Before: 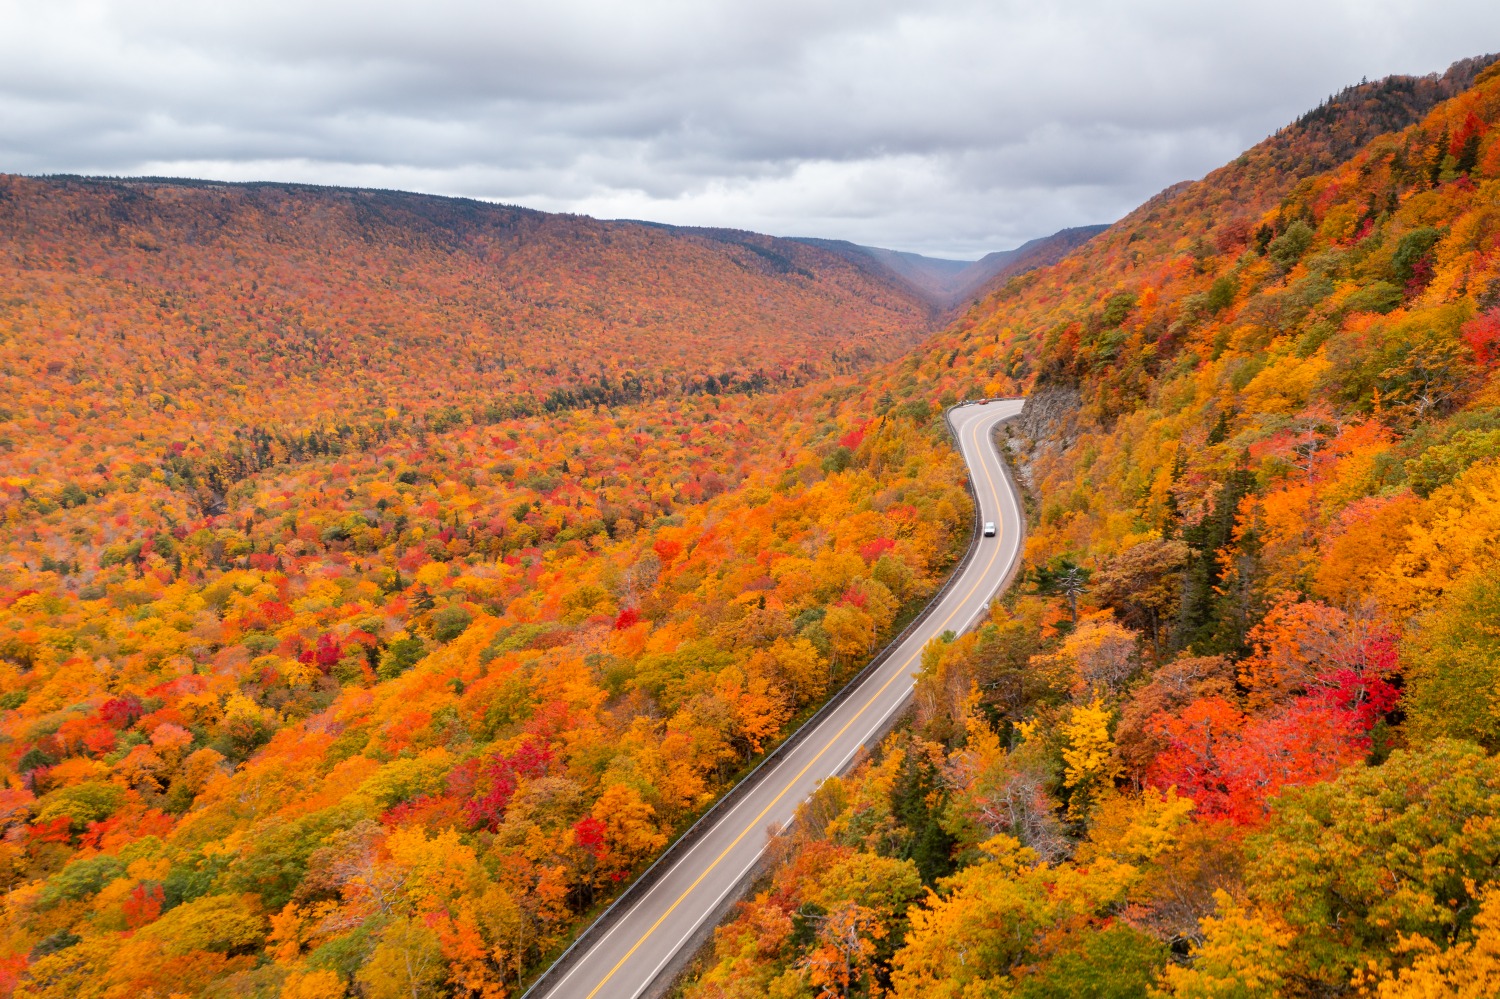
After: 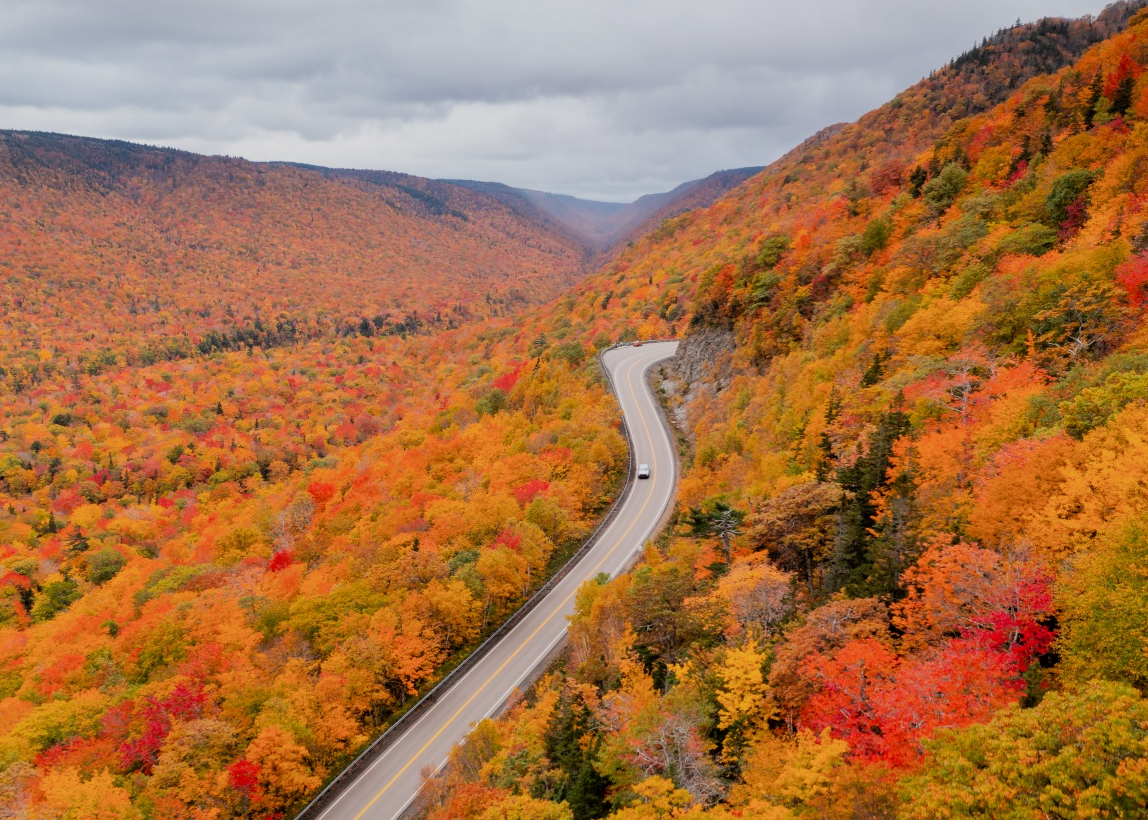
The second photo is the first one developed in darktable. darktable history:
filmic rgb: hardness 4.17
crop: left 23.095%, top 5.827%, bottom 11.854%
